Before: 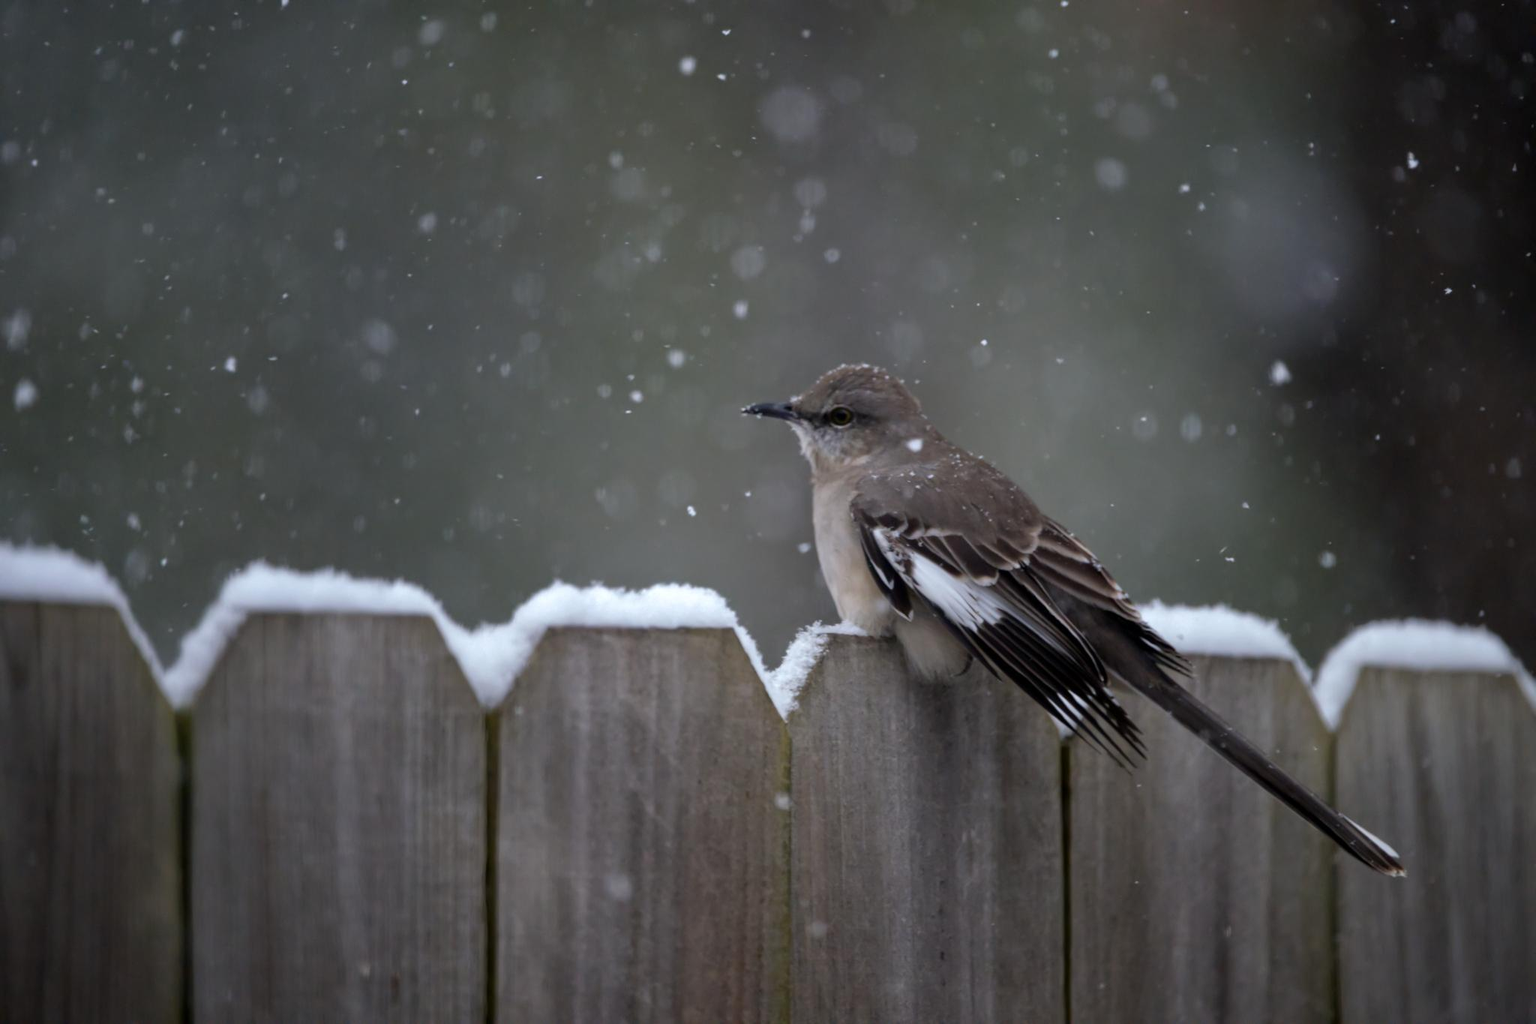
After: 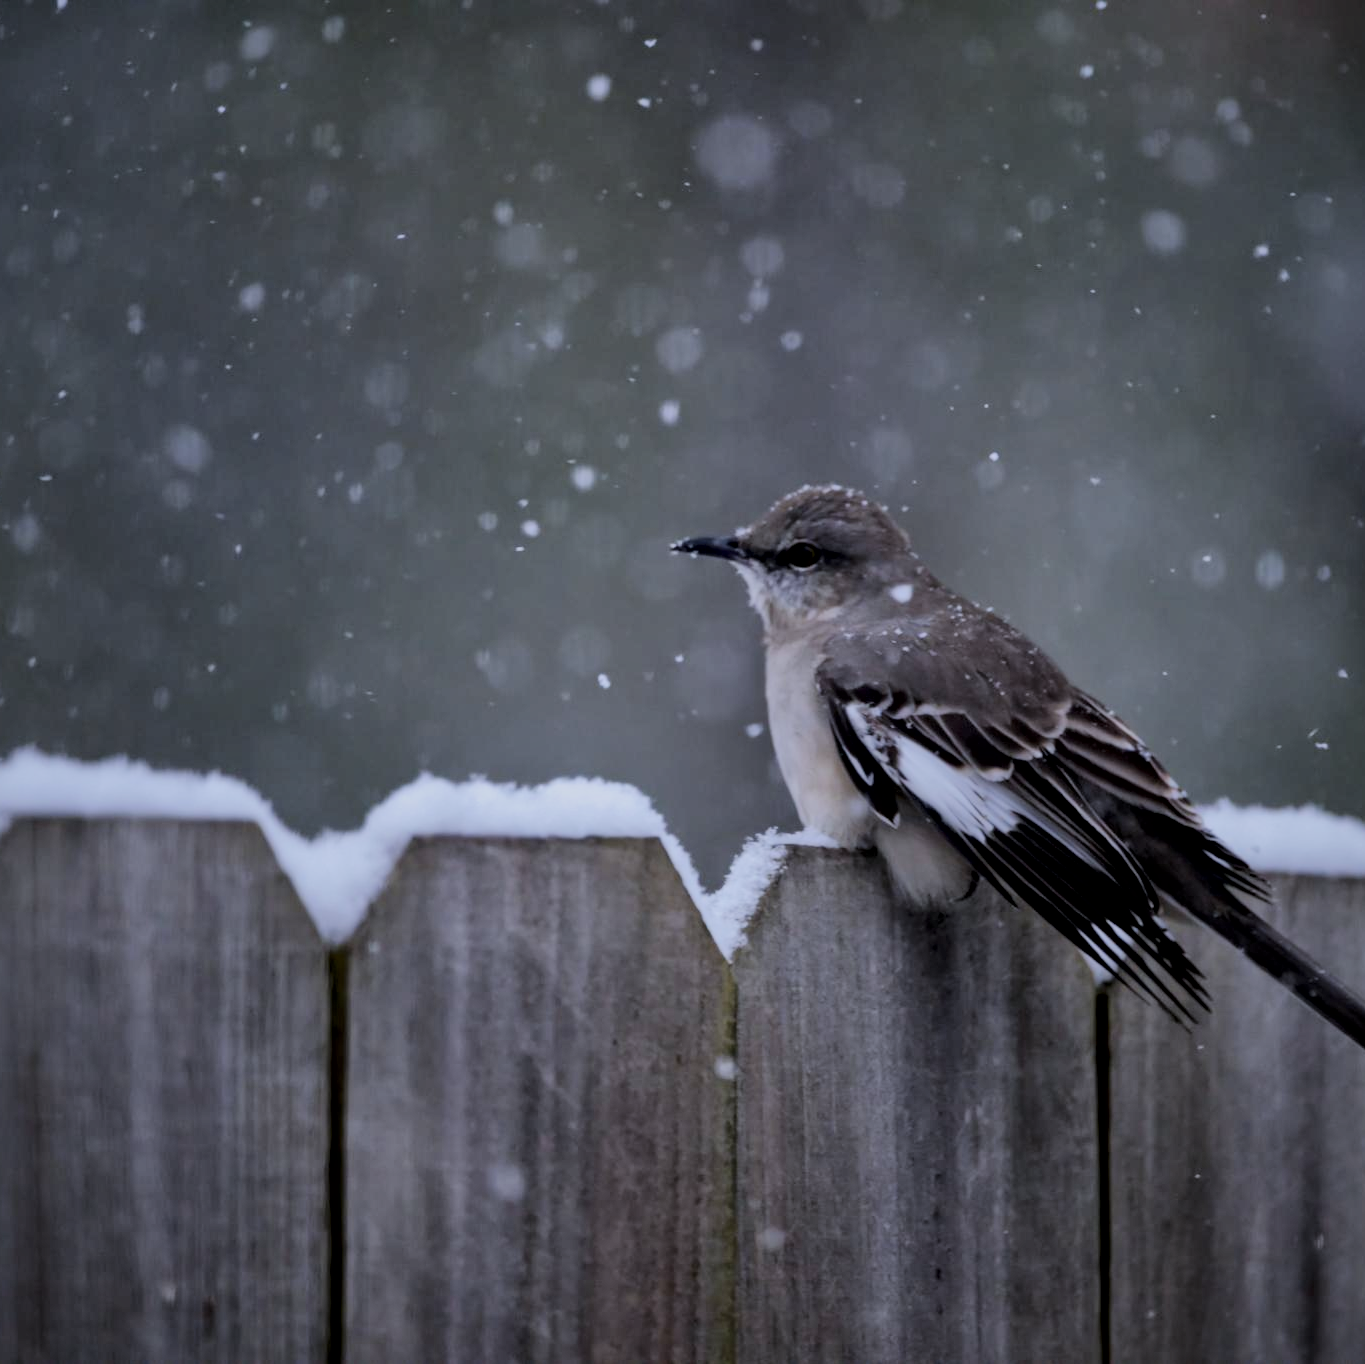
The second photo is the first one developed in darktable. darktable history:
rotate and perspective: automatic cropping off
local contrast: mode bilateral grid, contrast 20, coarseness 50, detail 148%, midtone range 0.2
crop and rotate: left 15.546%, right 17.787%
white balance: red 0.967, blue 1.119, emerald 0.756
filmic rgb: black relative exposure -7.15 EV, white relative exposure 5.36 EV, hardness 3.02
